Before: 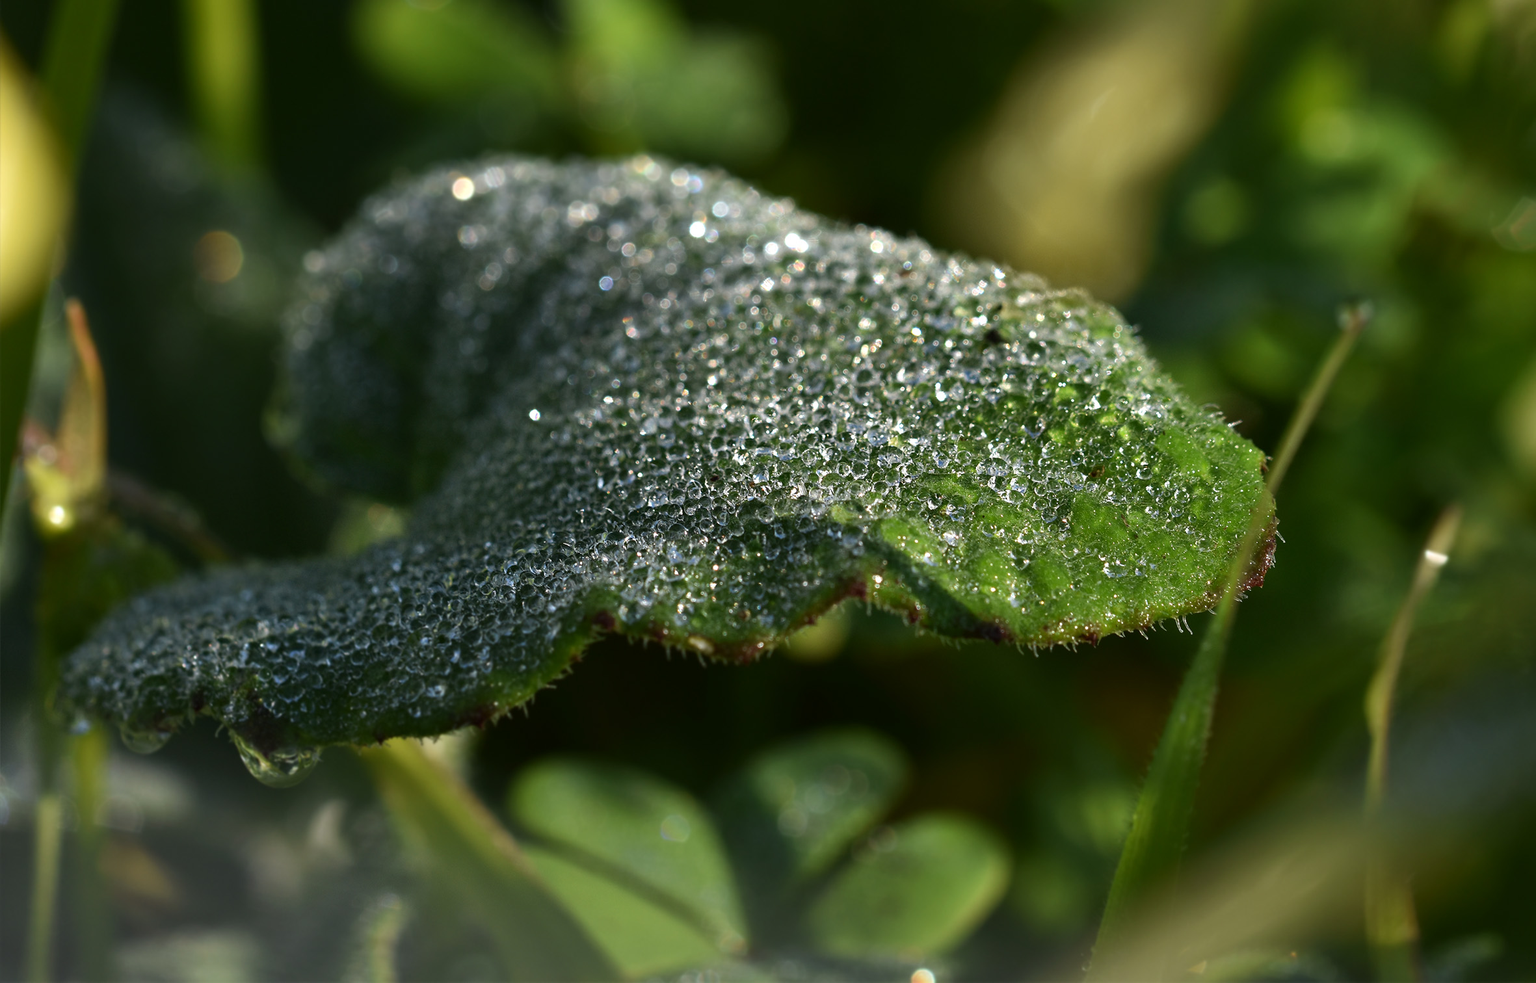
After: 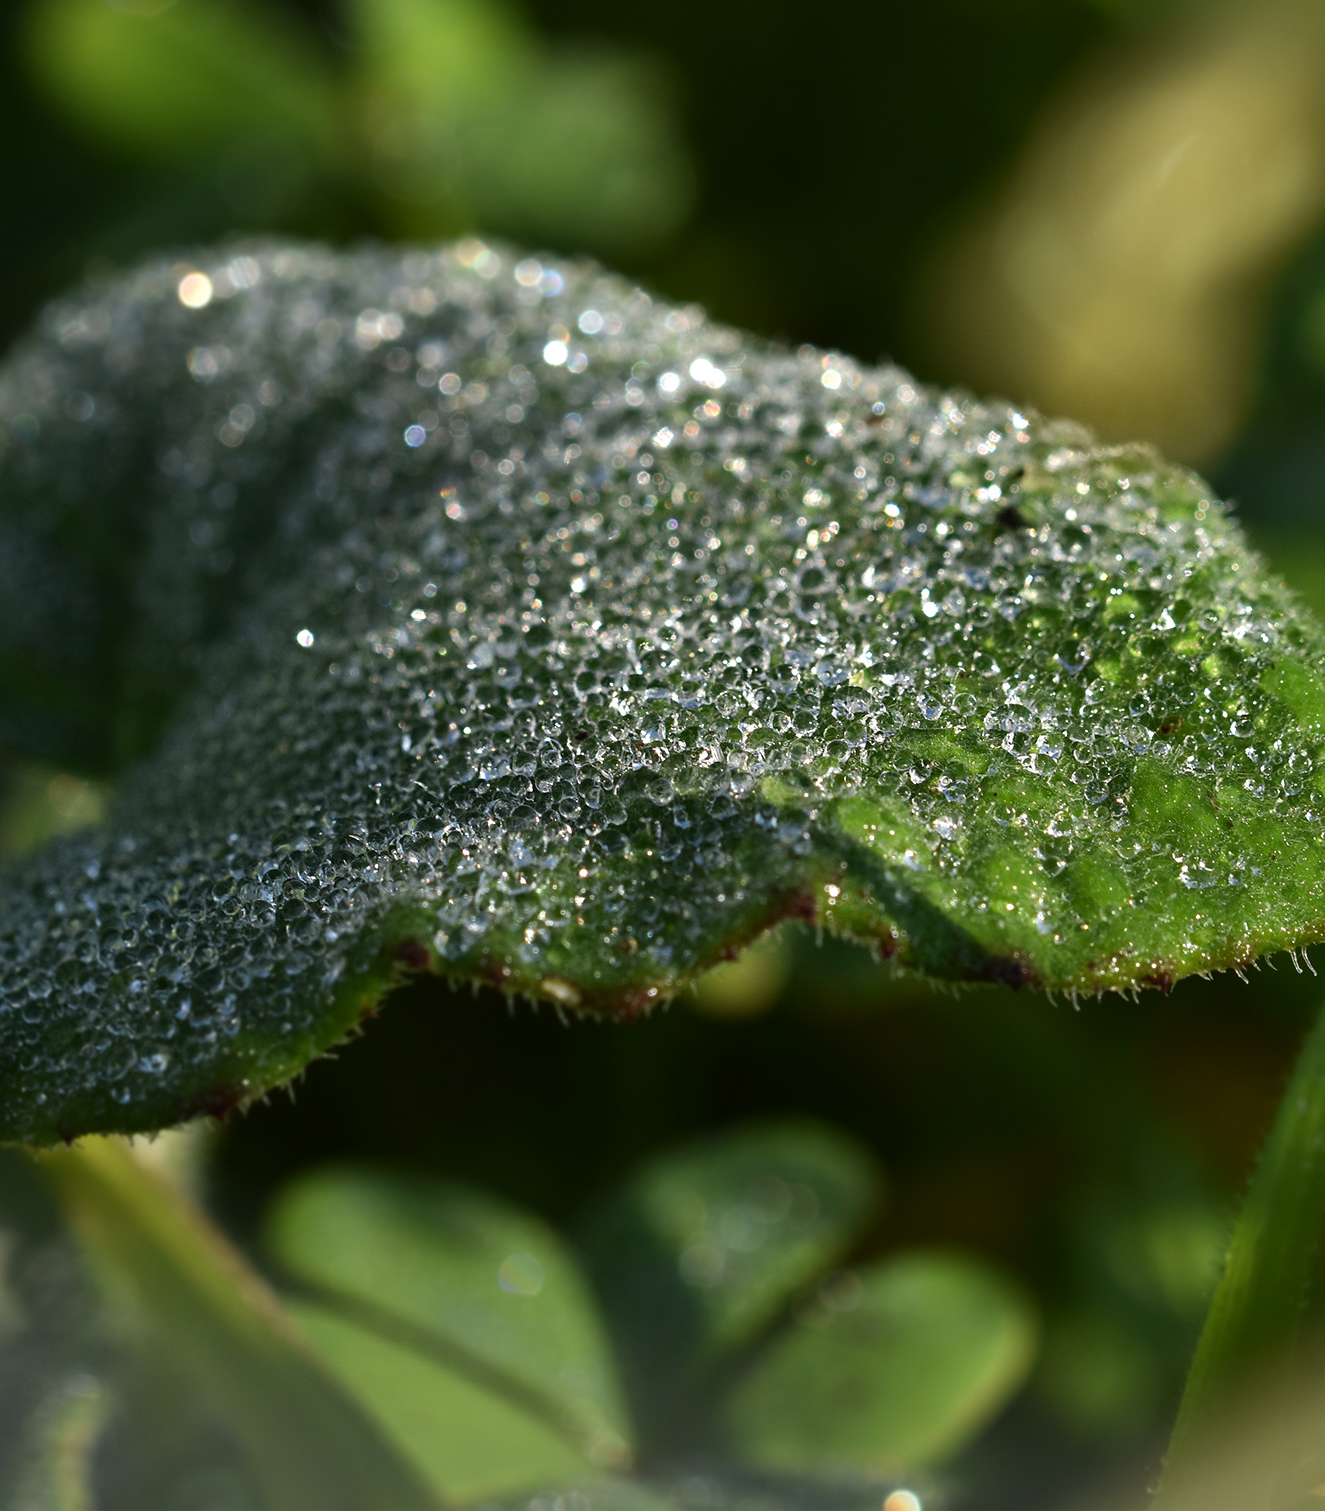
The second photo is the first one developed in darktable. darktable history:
crop: left 21.914%, right 21.978%, bottom 0.014%
